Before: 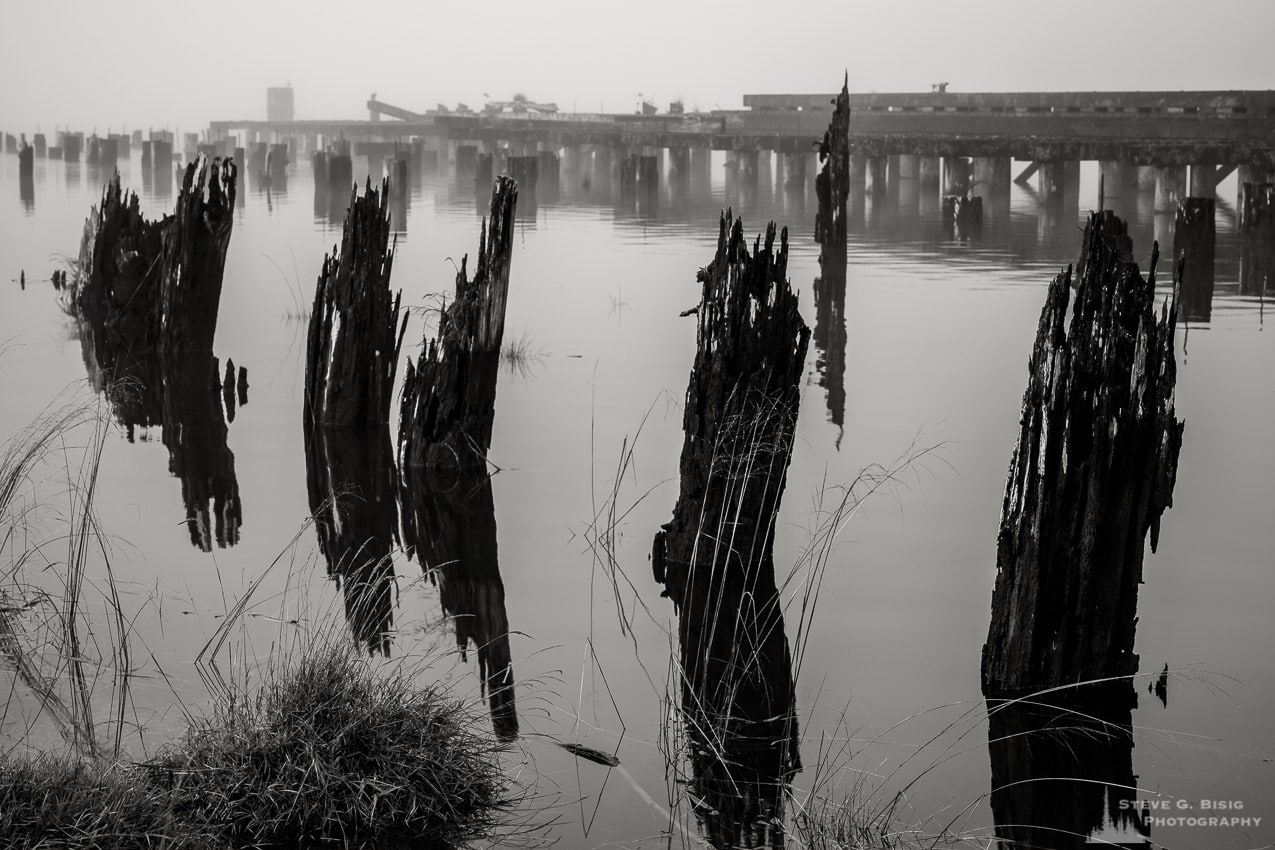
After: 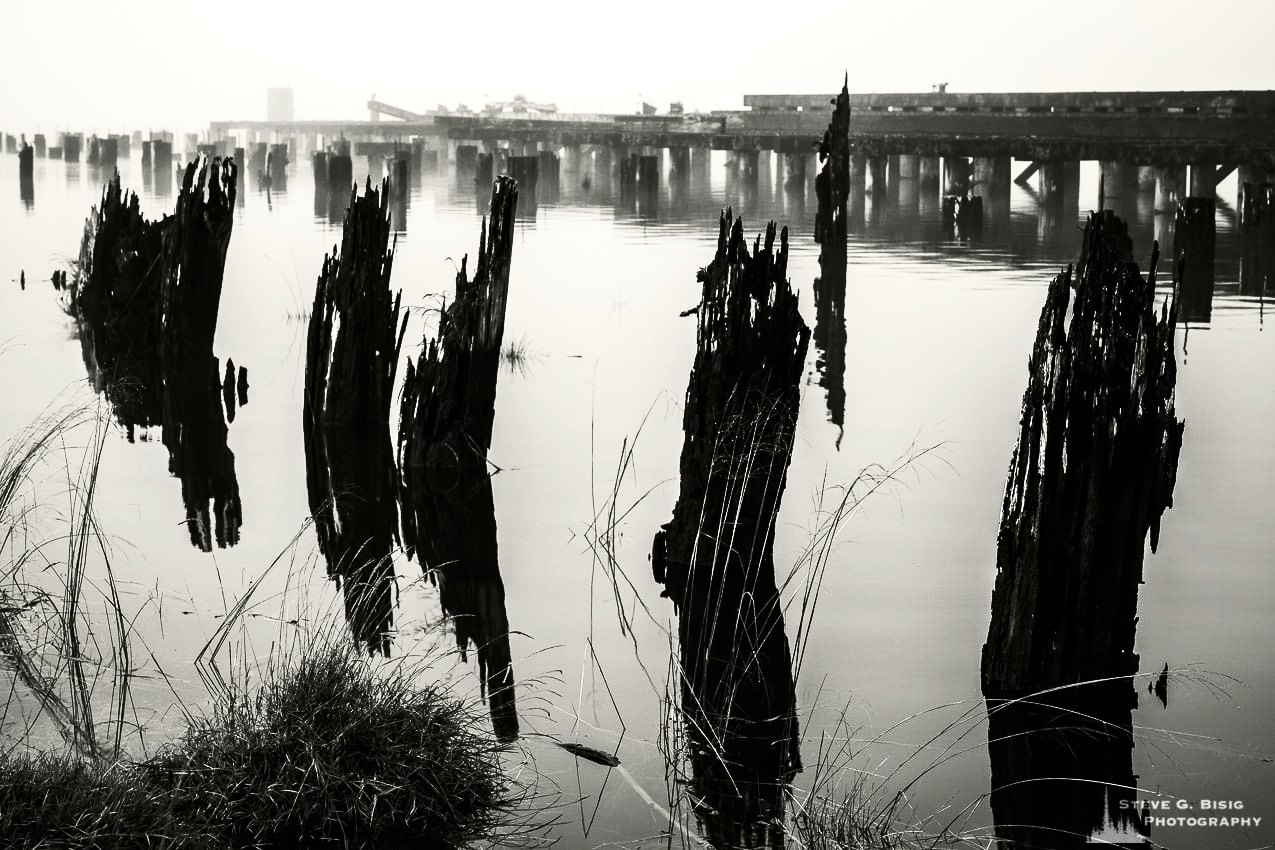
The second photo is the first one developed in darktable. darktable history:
contrast brightness saturation: contrast 0.39, brightness 0.1
color zones: curves: ch1 [(0, 0.523) (0.143, 0.545) (0.286, 0.52) (0.429, 0.506) (0.571, 0.503) (0.714, 0.503) (0.857, 0.508) (1, 0.523)]
color balance rgb: linear chroma grading › global chroma 9%, perceptual saturation grading › global saturation 36%, perceptual brilliance grading › global brilliance 15%, perceptual brilliance grading › shadows -35%, global vibrance 15%
